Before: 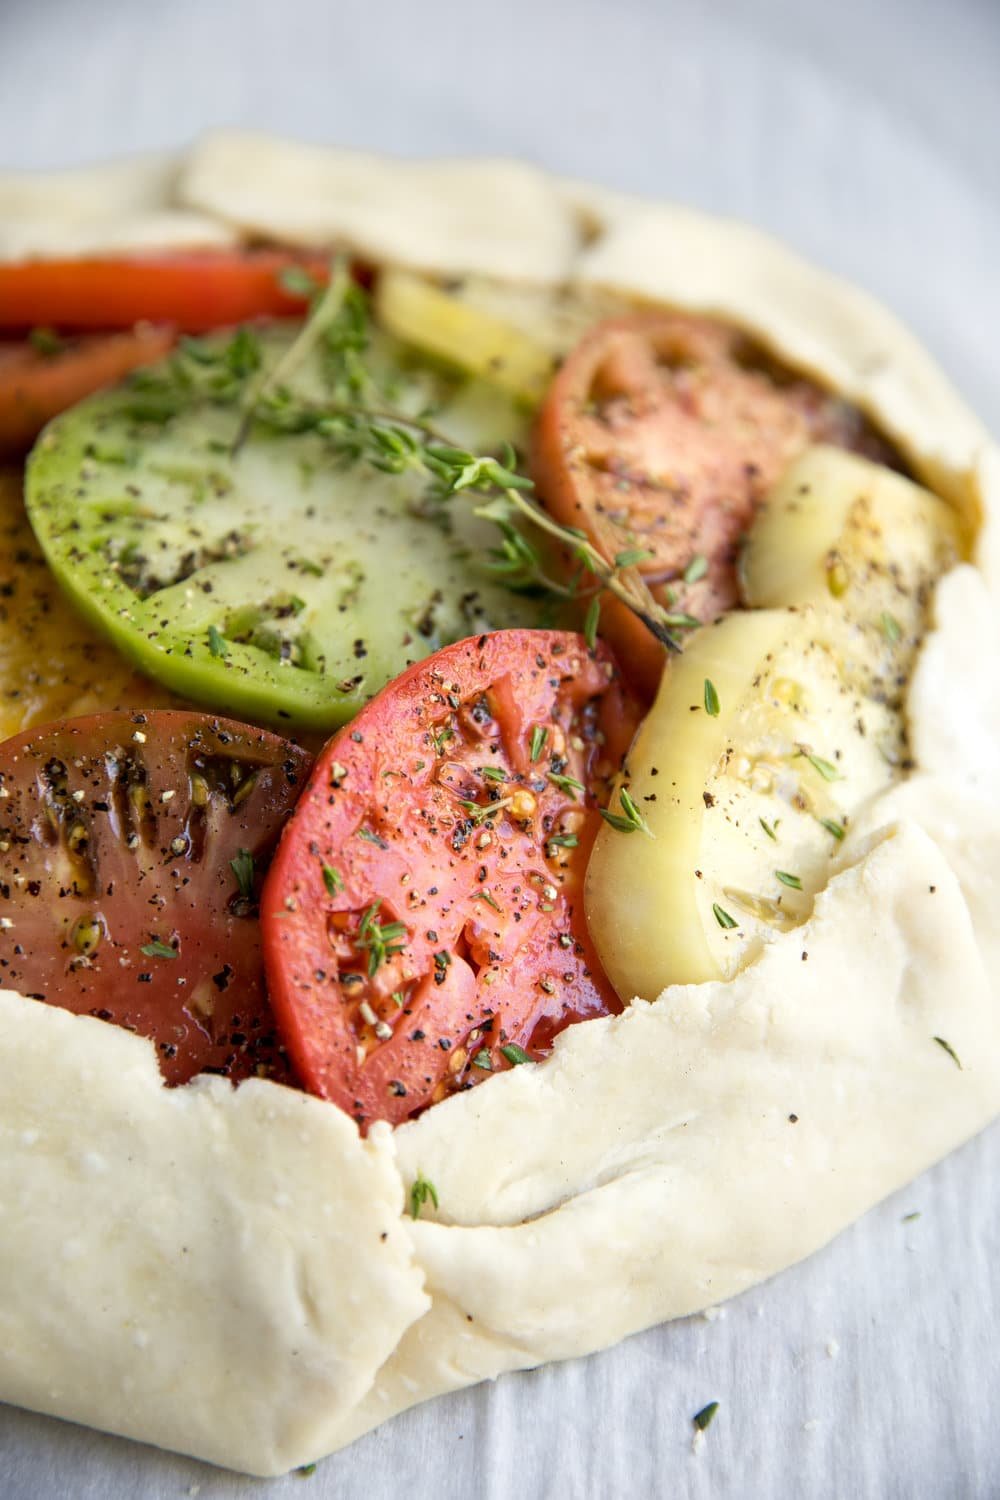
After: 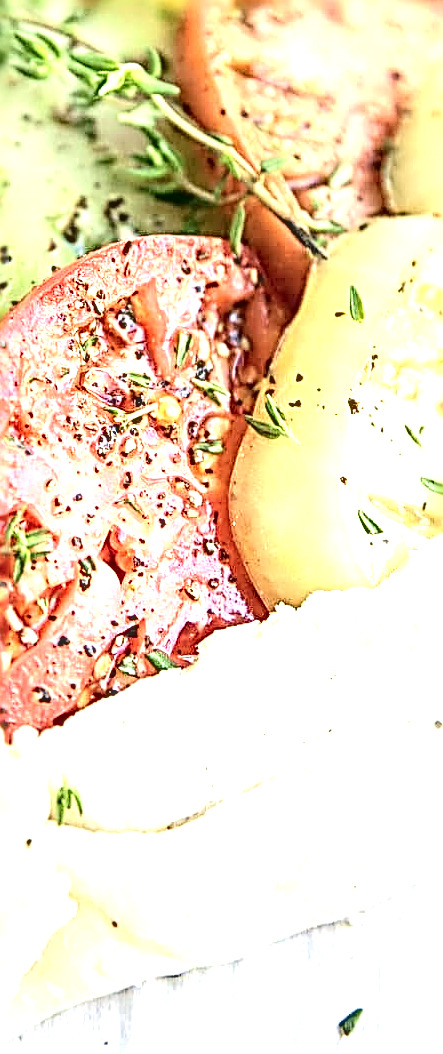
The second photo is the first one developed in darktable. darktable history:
sharpen: radius 3.207, amount 1.715
local contrast: detail 130%
exposure: black level correction 0, exposure 1.576 EV, compensate highlight preservation false
crop: left 35.522%, top 26.293%, right 20.079%, bottom 3.383%
tone curve: curves: ch0 [(0, 0.056) (0.049, 0.073) (0.155, 0.127) (0.33, 0.331) (0.432, 0.46) (0.601, 0.655) (0.843, 0.876) (1, 0.965)]; ch1 [(0, 0) (0.339, 0.334) (0.445, 0.419) (0.476, 0.454) (0.497, 0.494) (0.53, 0.511) (0.557, 0.549) (0.613, 0.614) (0.728, 0.729) (1, 1)]; ch2 [(0, 0) (0.327, 0.318) (0.417, 0.426) (0.46, 0.453) (0.502, 0.5) (0.526, 0.52) (0.54, 0.543) (0.606, 0.61) (0.74, 0.716) (1, 1)], color space Lab, independent channels, preserve colors none
contrast brightness saturation: saturation -0.08
